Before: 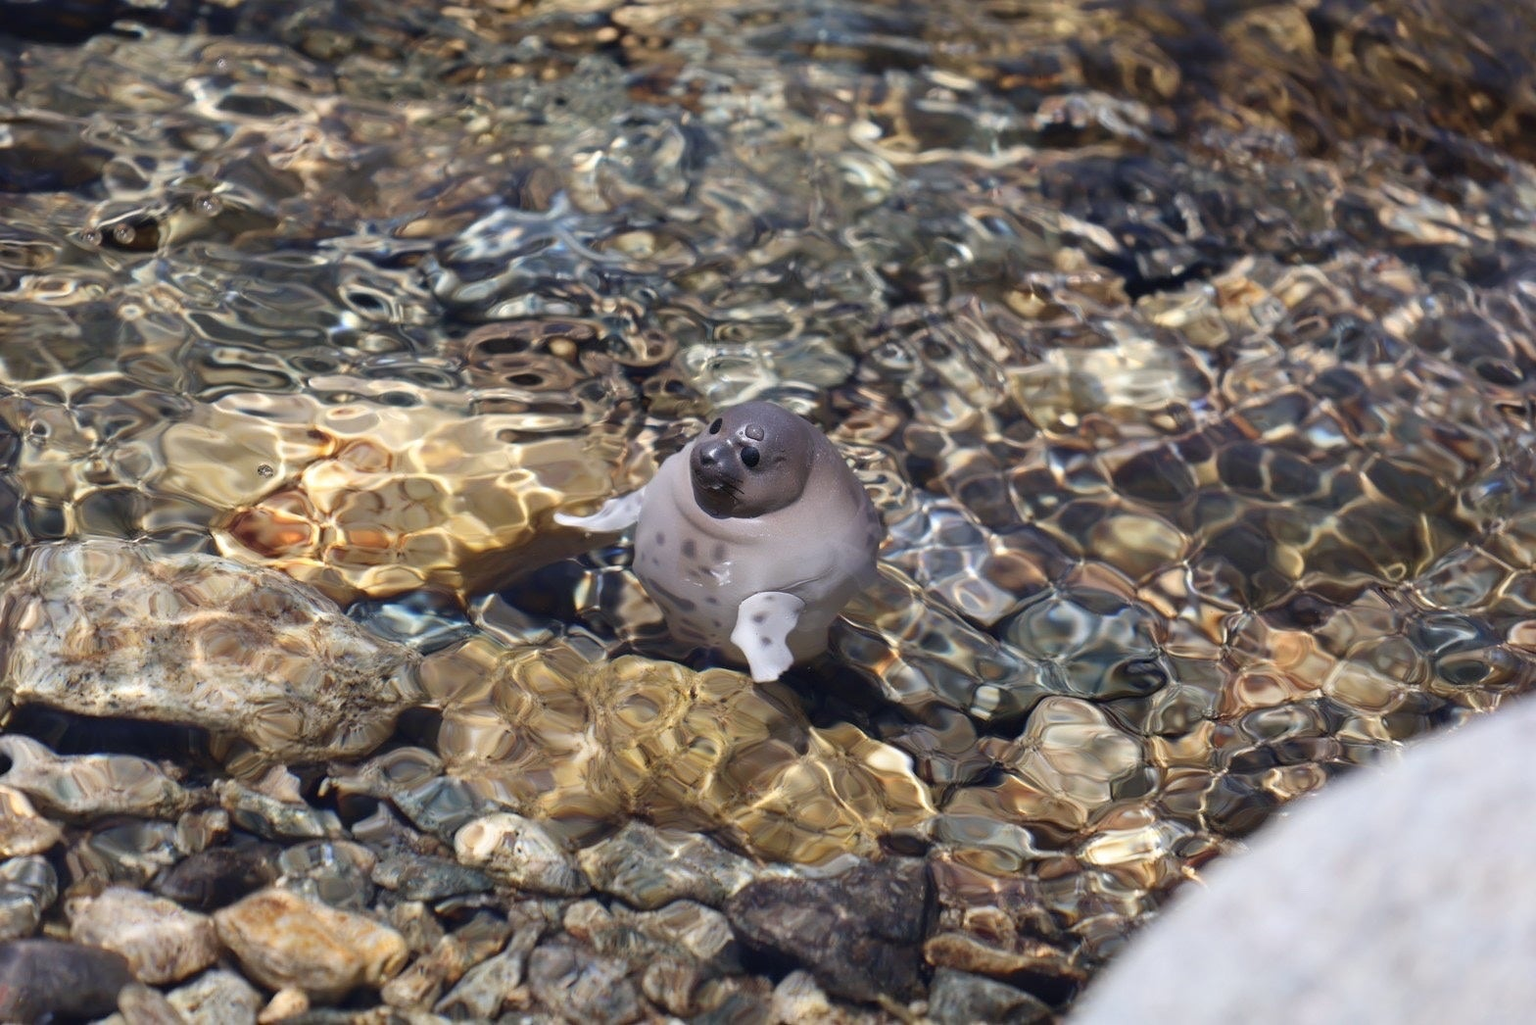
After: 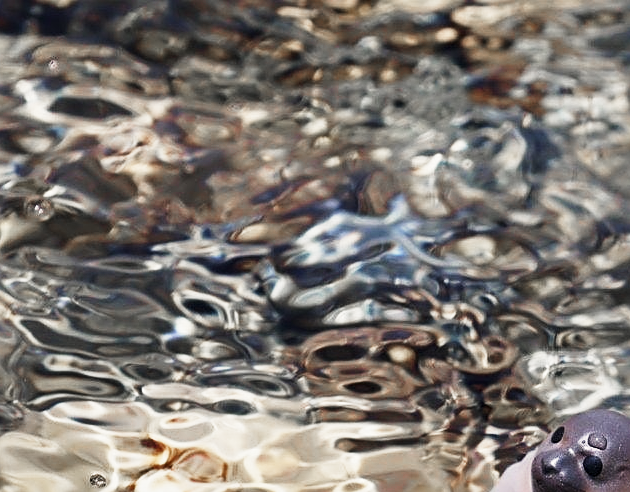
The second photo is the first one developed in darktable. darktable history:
exposure: black level correction 0.001, compensate highlight preservation false
tone curve: curves: ch0 [(0, 0.001) (0.139, 0.096) (0.311, 0.278) (0.495, 0.531) (0.718, 0.816) (0.841, 0.909) (1, 0.967)]; ch1 [(0, 0) (0.272, 0.249) (0.388, 0.385) (0.469, 0.456) (0.495, 0.497) (0.538, 0.554) (0.578, 0.605) (0.707, 0.778) (1, 1)]; ch2 [(0, 0) (0.125, 0.089) (0.353, 0.329) (0.443, 0.408) (0.502, 0.499) (0.557, 0.542) (0.608, 0.635) (1, 1)], preserve colors none
sharpen: on, module defaults
shadows and highlights: shadows 13.2, white point adjustment 1.26, soften with gaussian
crop and rotate: left 11.094%, top 0.078%, right 48.693%, bottom 52.885%
color zones: curves: ch1 [(0, 0.708) (0.088, 0.648) (0.245, 0.187) (0.429, 0.326) (0.571, 0.498) (0.714, 0.5) (0.857, 0.5) (1, 0.708)]
color correction: highlights b* 2.9
